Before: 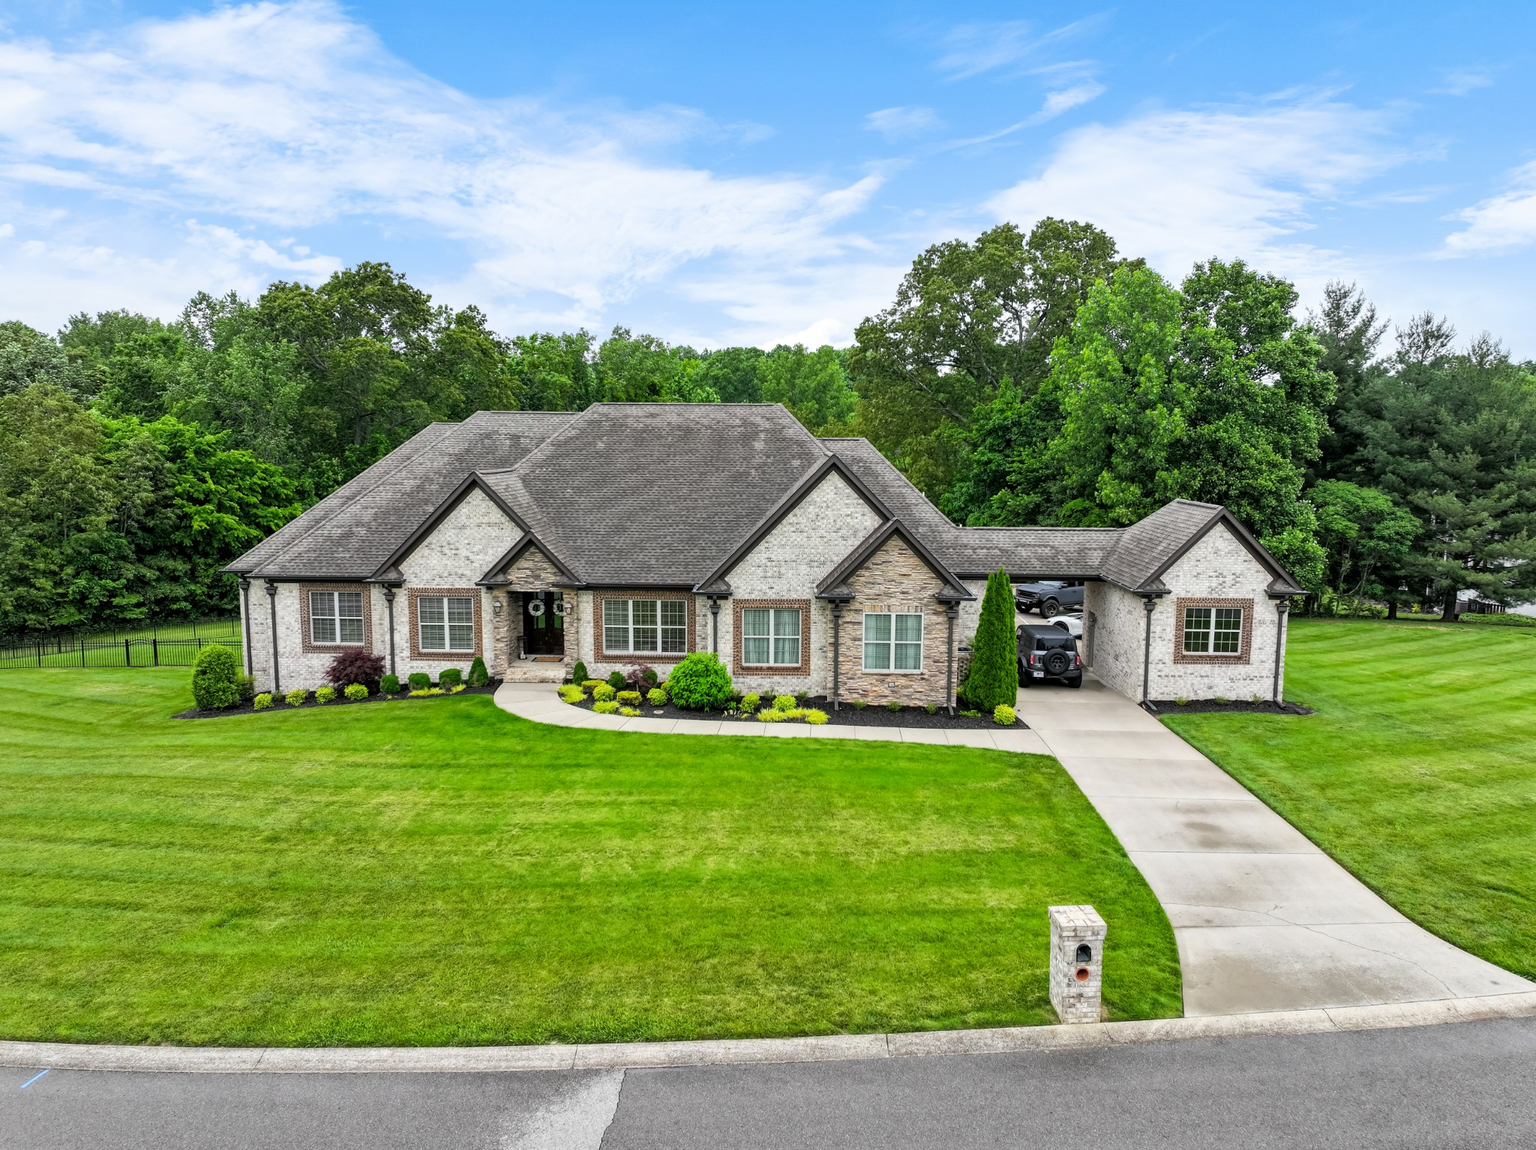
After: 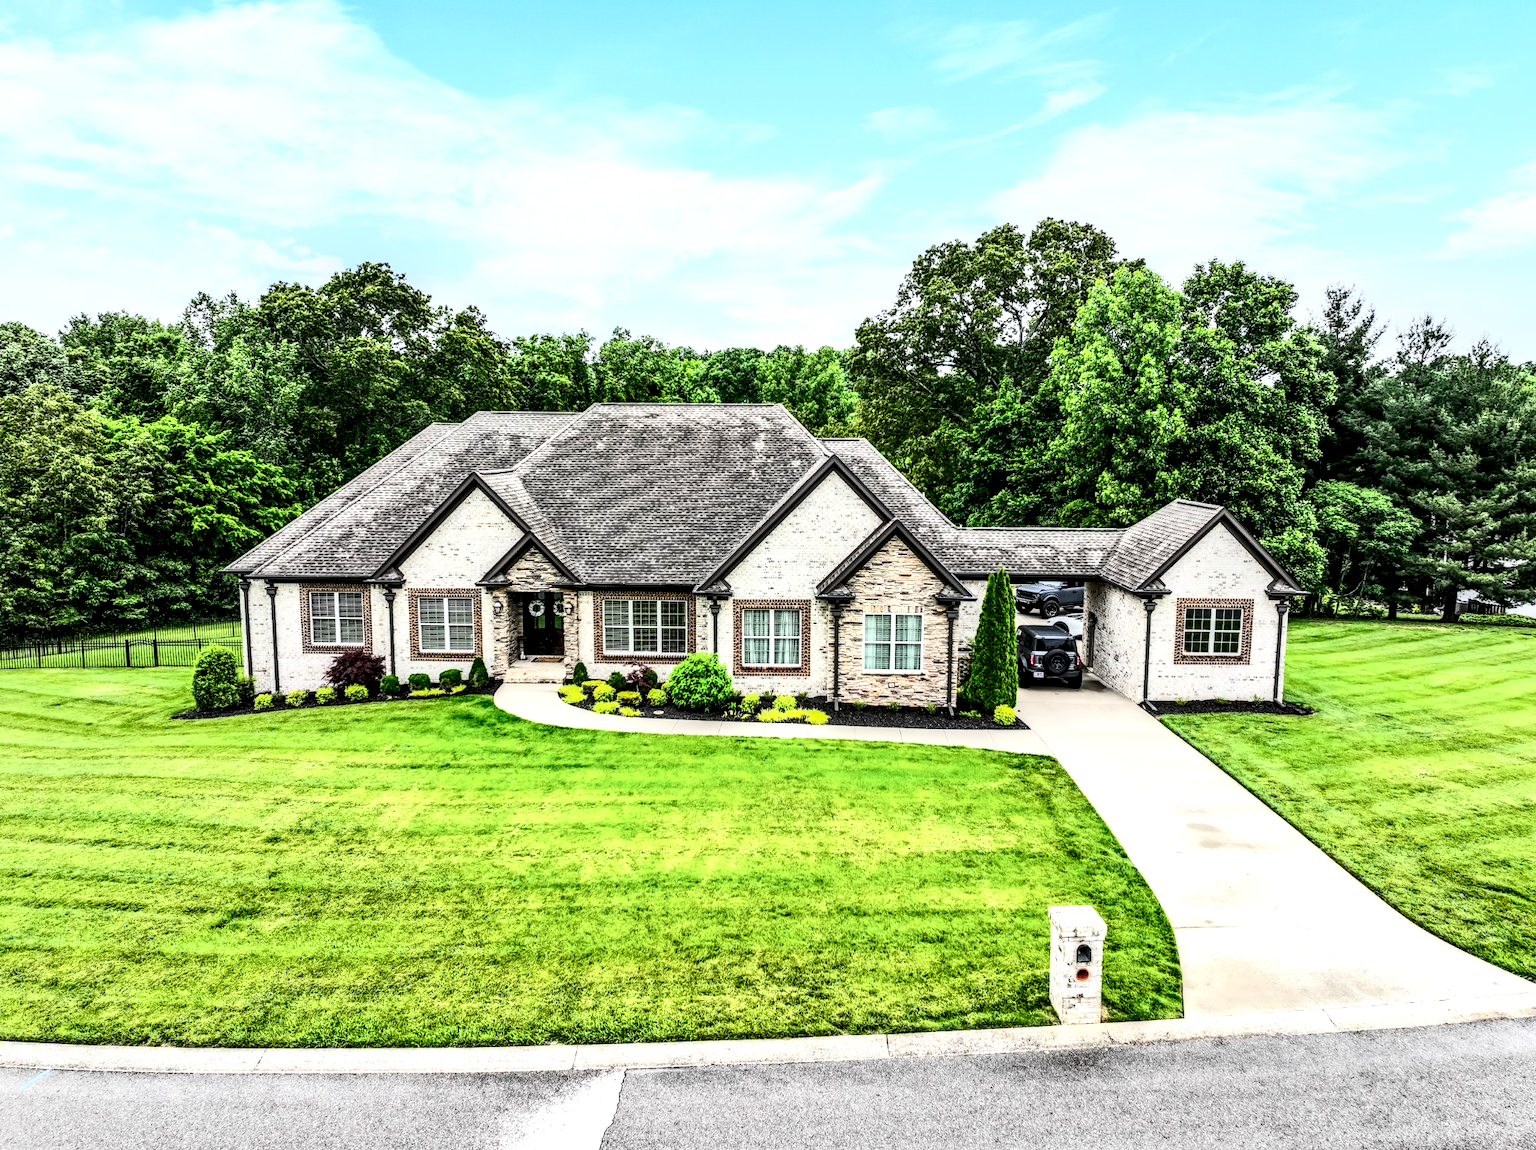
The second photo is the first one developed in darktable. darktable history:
local contrast: highlights 18%, detail 188%
contrast brightness saturation: contrast 0.614, brightness 0.358, saturation 0.146
